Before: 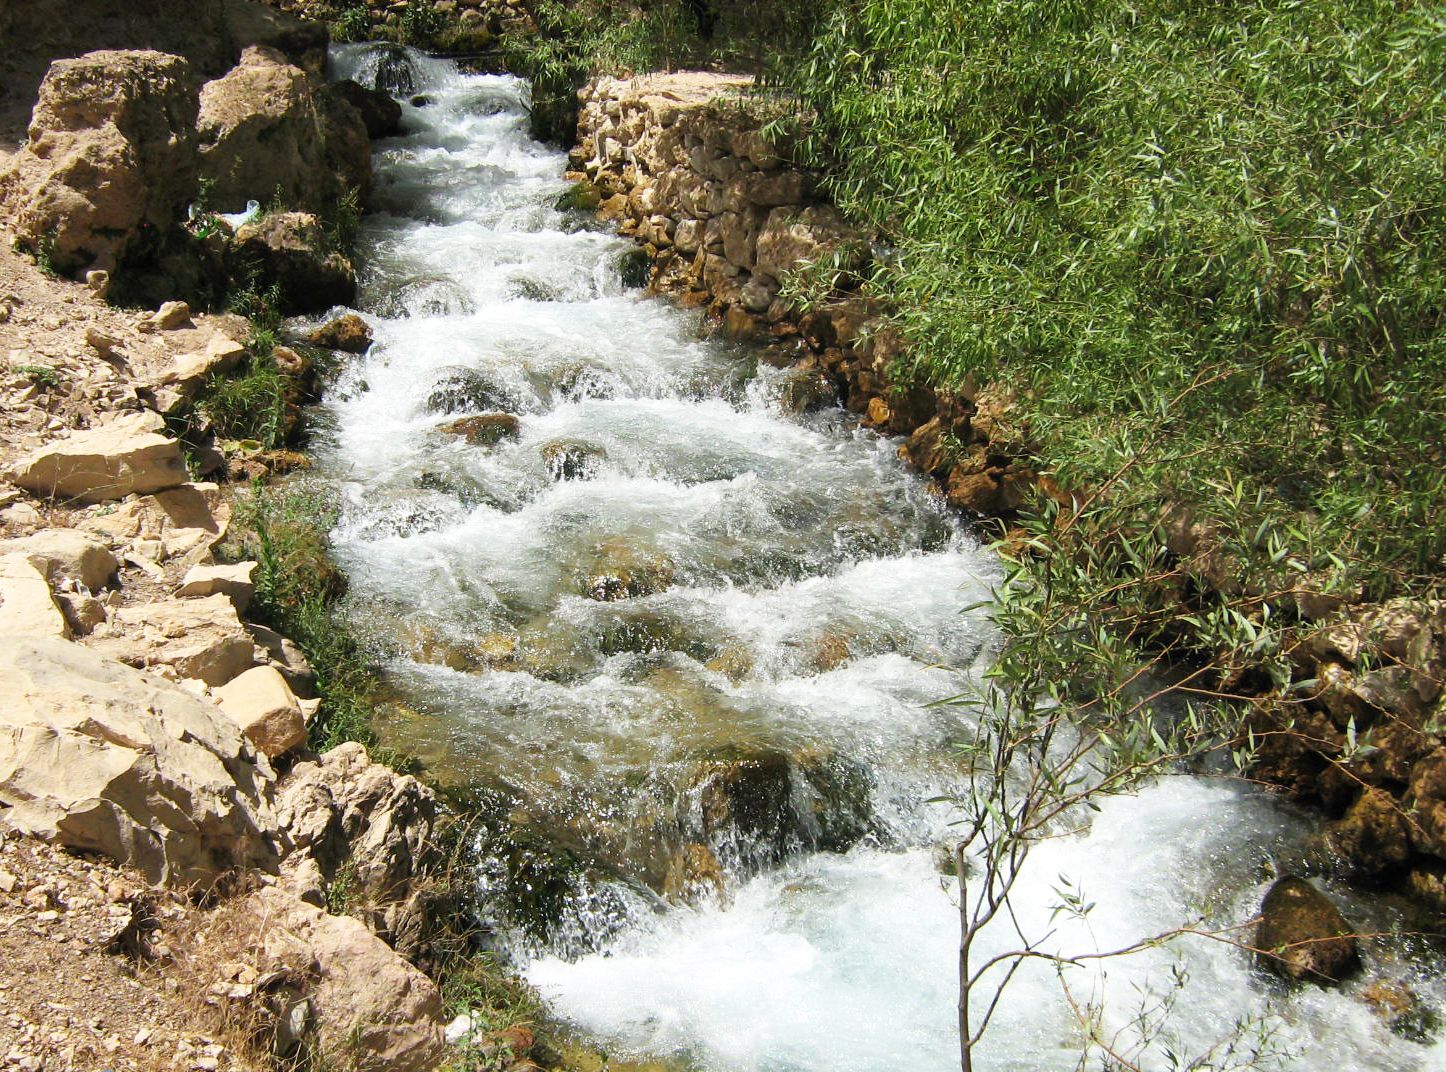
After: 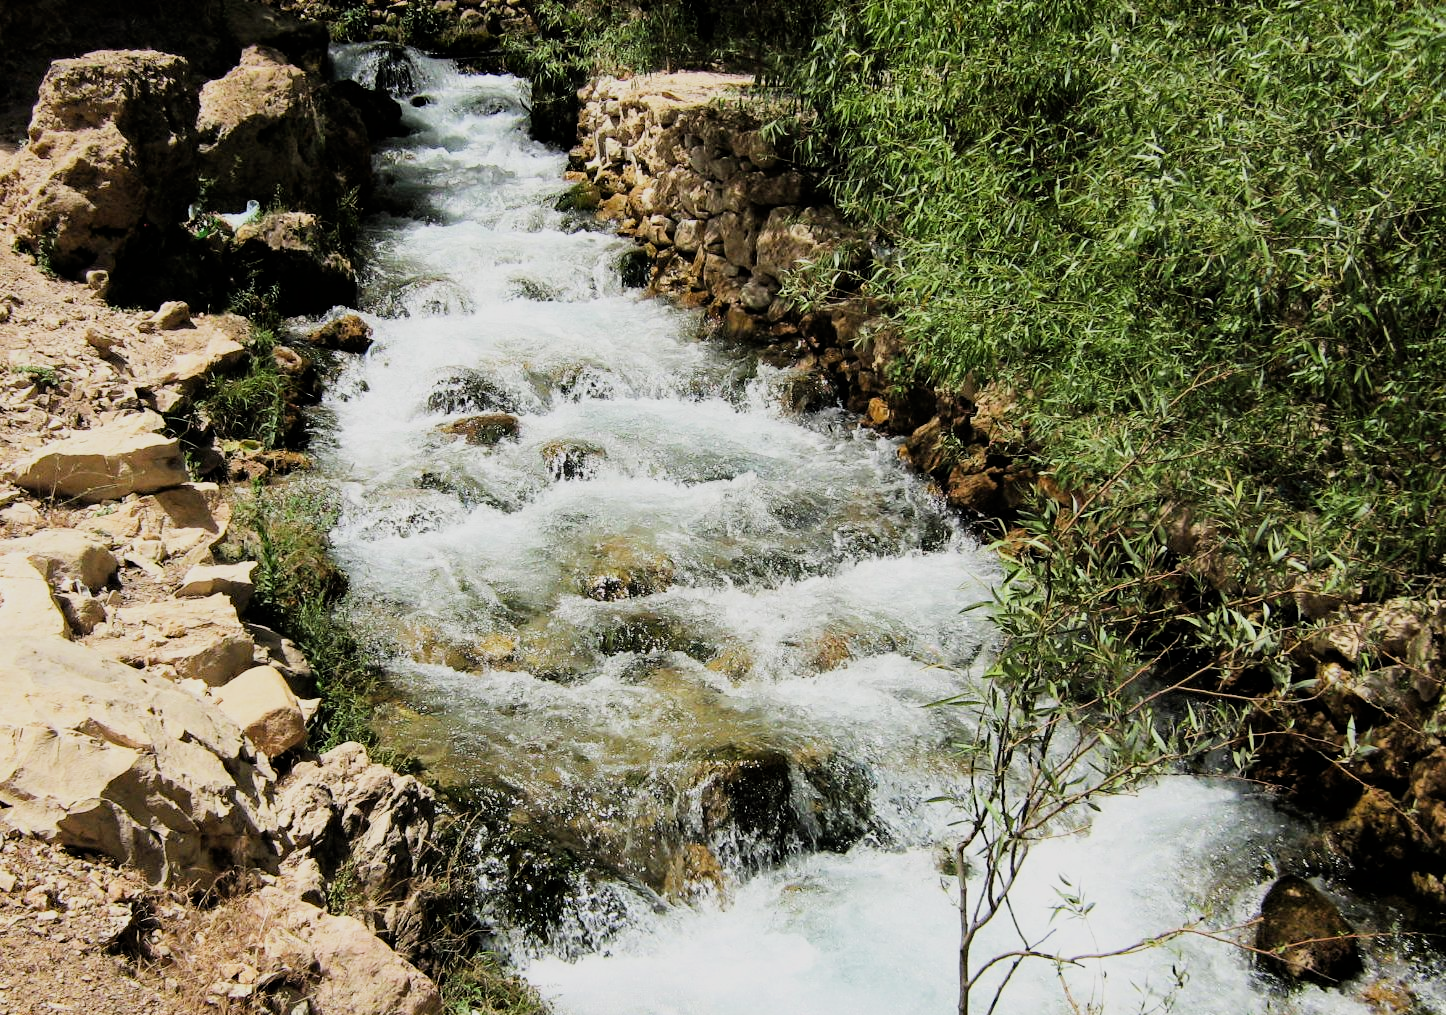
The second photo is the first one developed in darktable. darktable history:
haze removal: compatibility mode true, adaptive false
crop and rotate: top 0.009%, bottom 5.253%
filmic rgb: black relative exposure -7.5 EV, white relative exposure 5 EV, hardness 3.3, contrast 1.298
